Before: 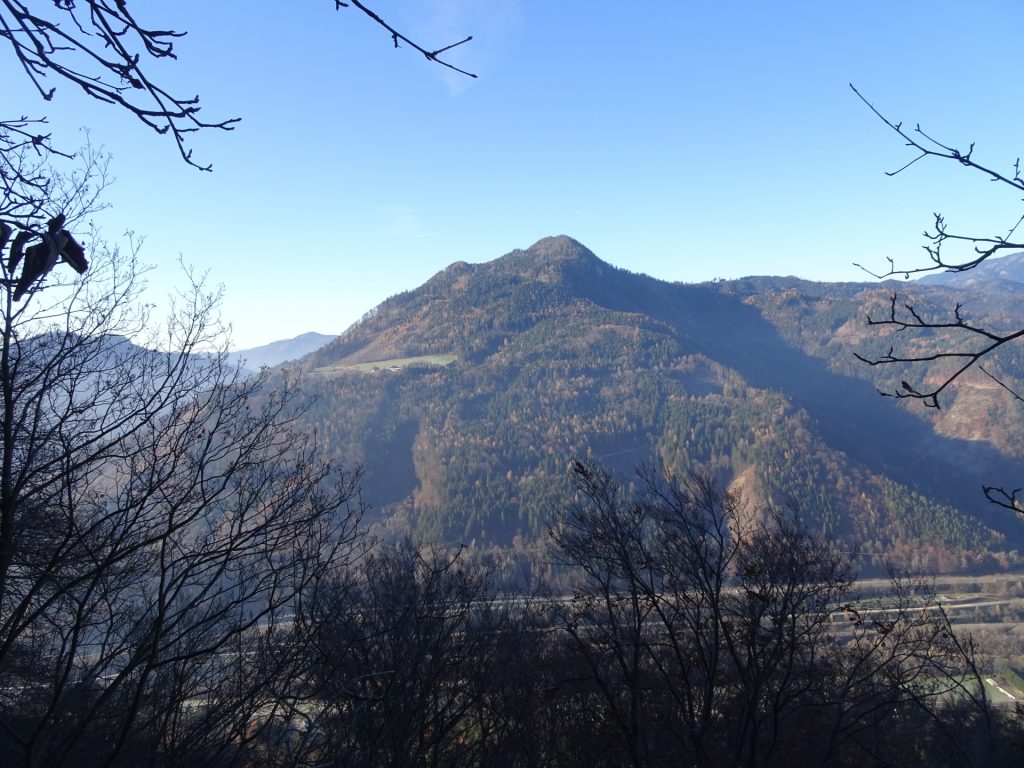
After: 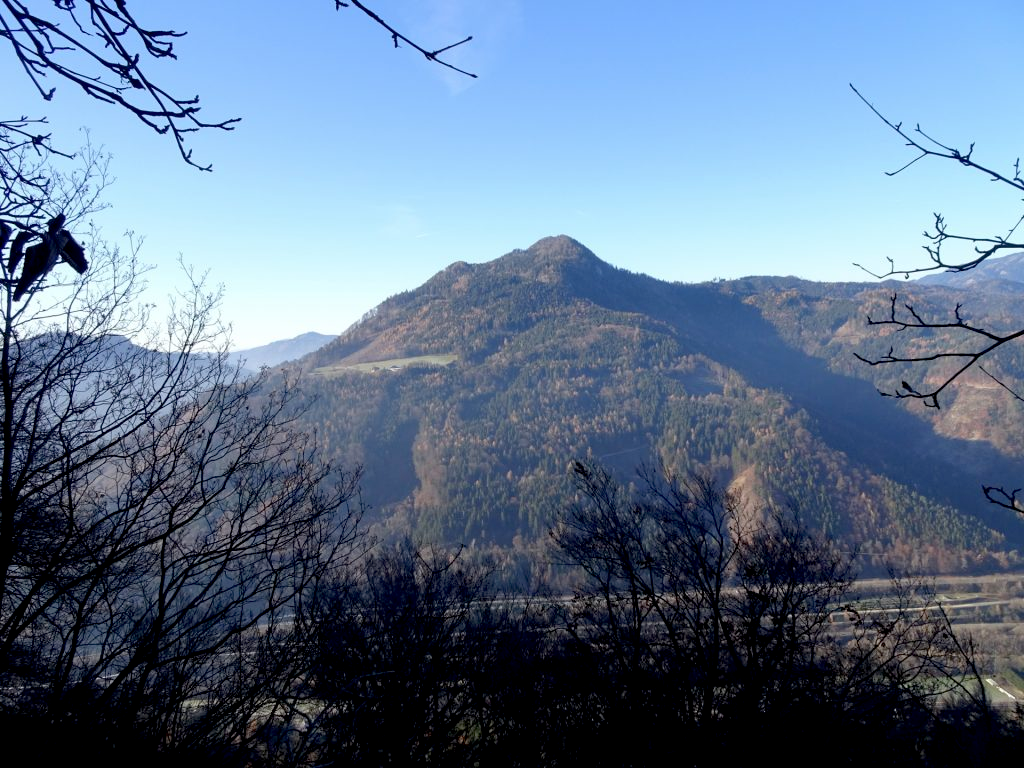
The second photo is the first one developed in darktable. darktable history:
exposure: black level correction 0.014, compensate highlight preservation false
